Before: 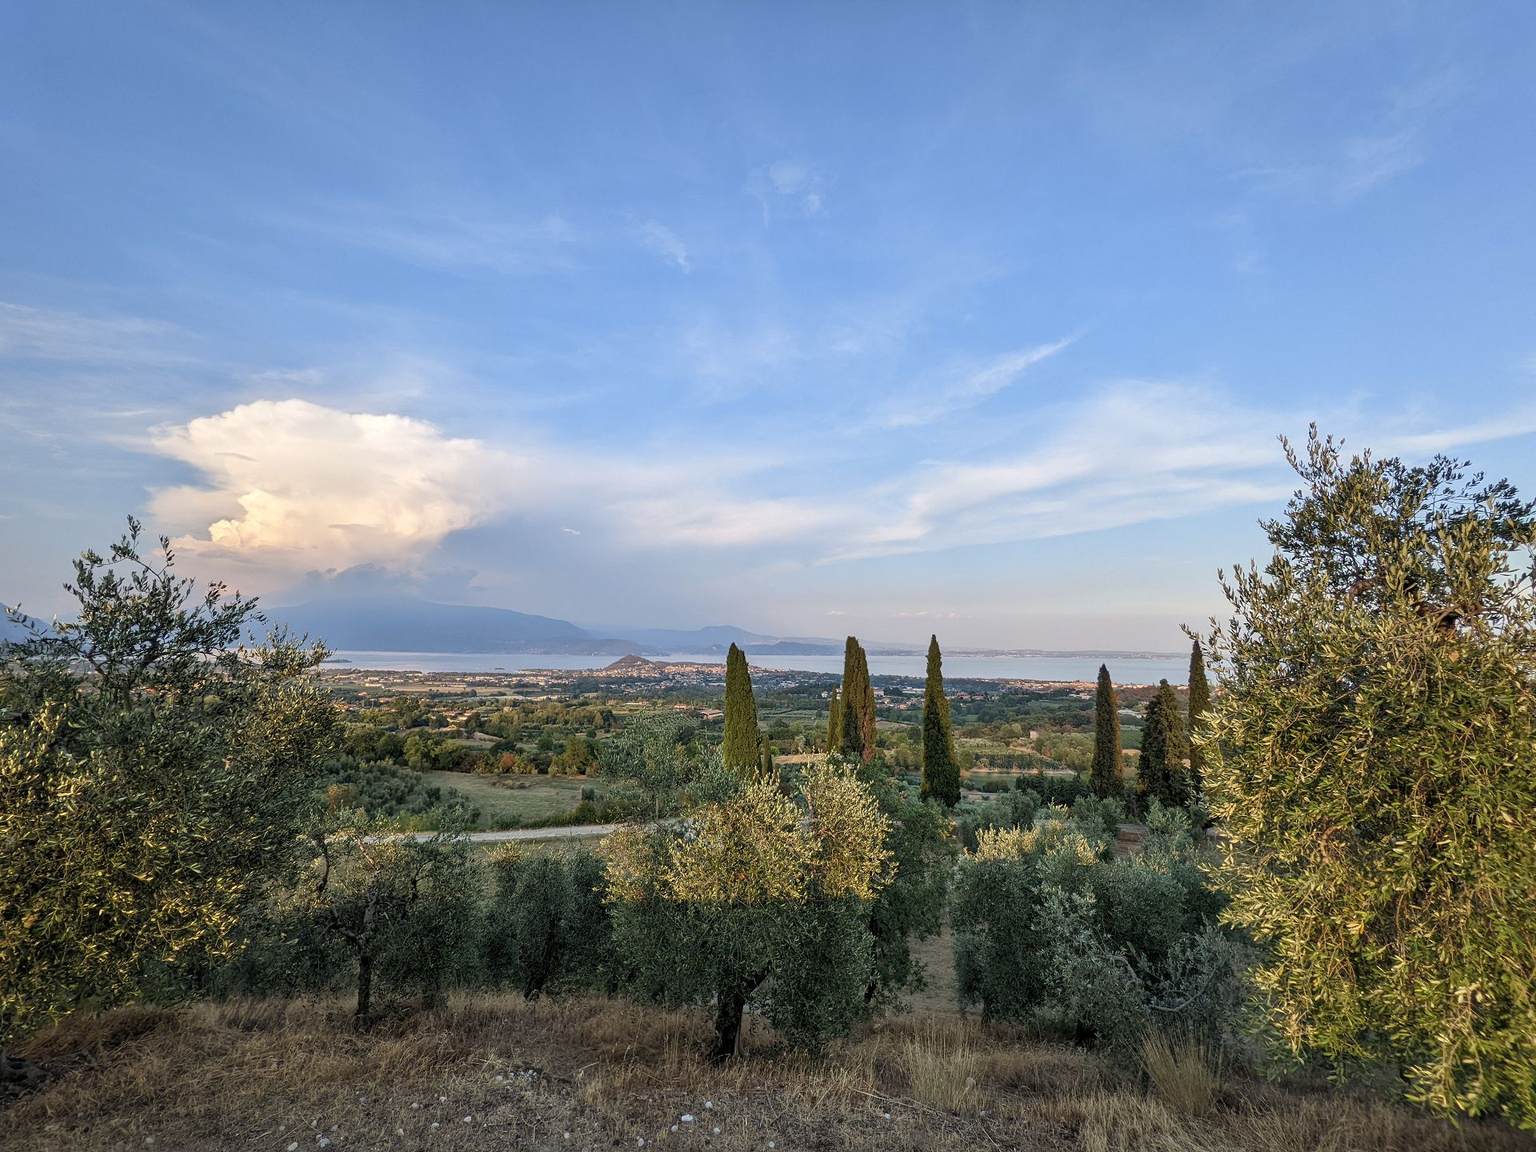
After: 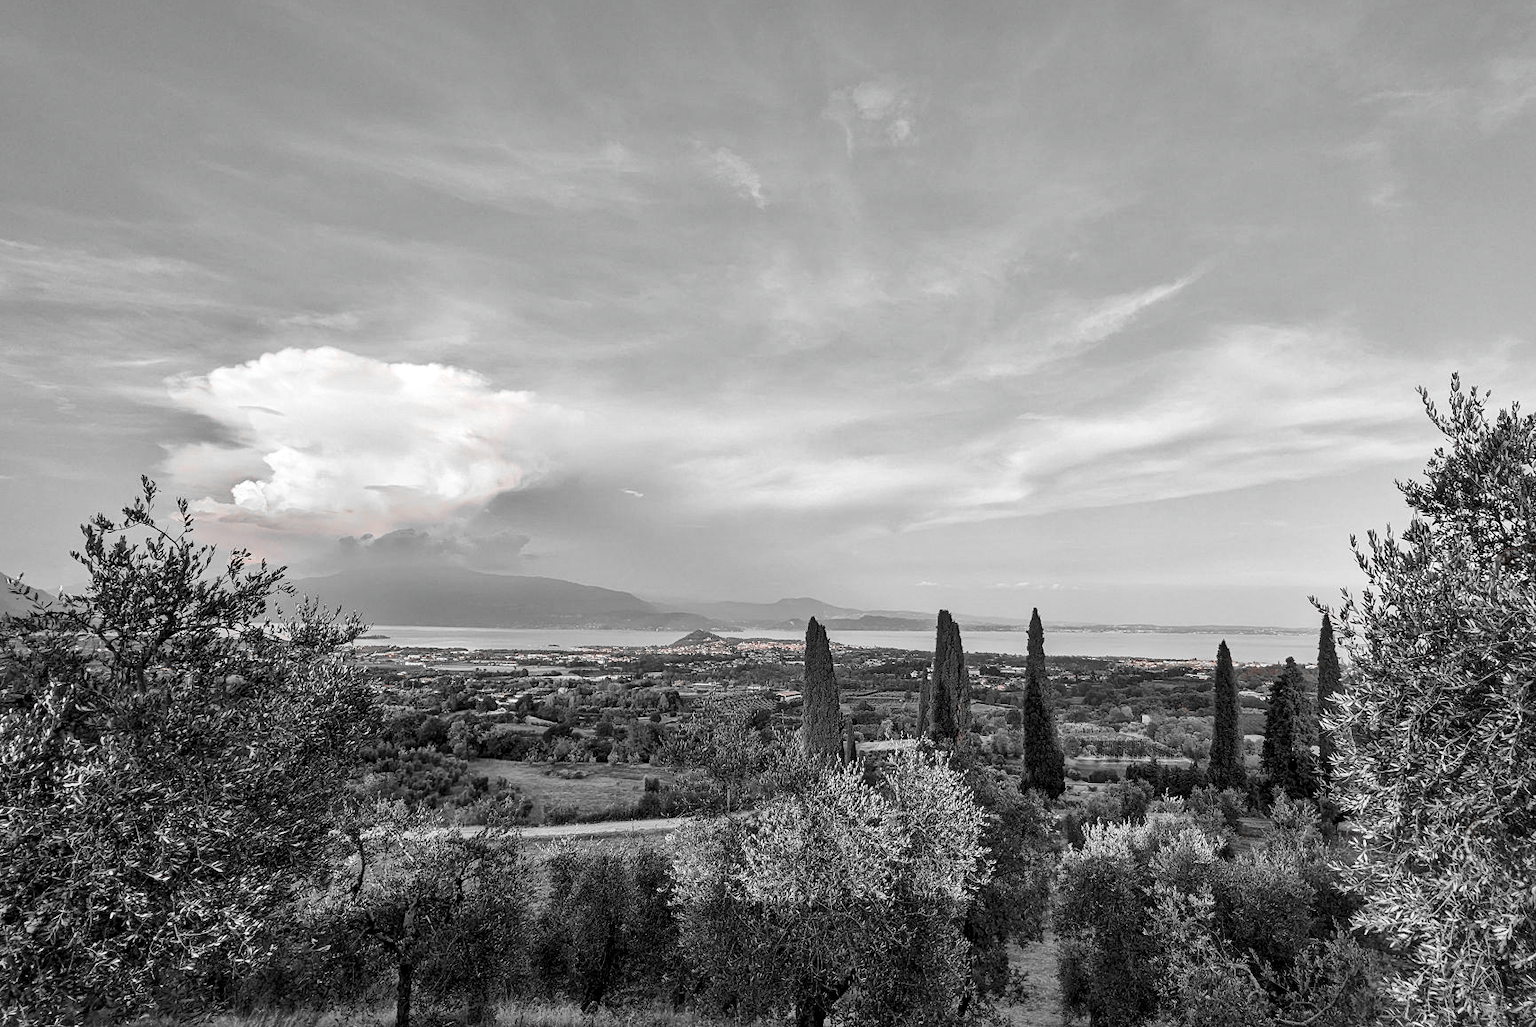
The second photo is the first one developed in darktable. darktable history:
contrast brightness saturation: contrast 0.169, saturation 0.326
local contrast: mode bilateral grid, contrast 20, coarseness 50, detail 128%, midtone range 0.2
crop: top 7.545%, right 9.756%, bottom 11.931%
color zones: curves: ch1 [(0, 0.006) (0.094, 0.285) (0.171, 0.001) (0.429, 0.001) (0.571, 0.003) (0.714, 0.004) (0.857, 0.004) (1, 0.006)]
shadows and highlights: shadows 47.67, highlights -40.55, highlights color adjustment 32.6%, soften with gaussian
